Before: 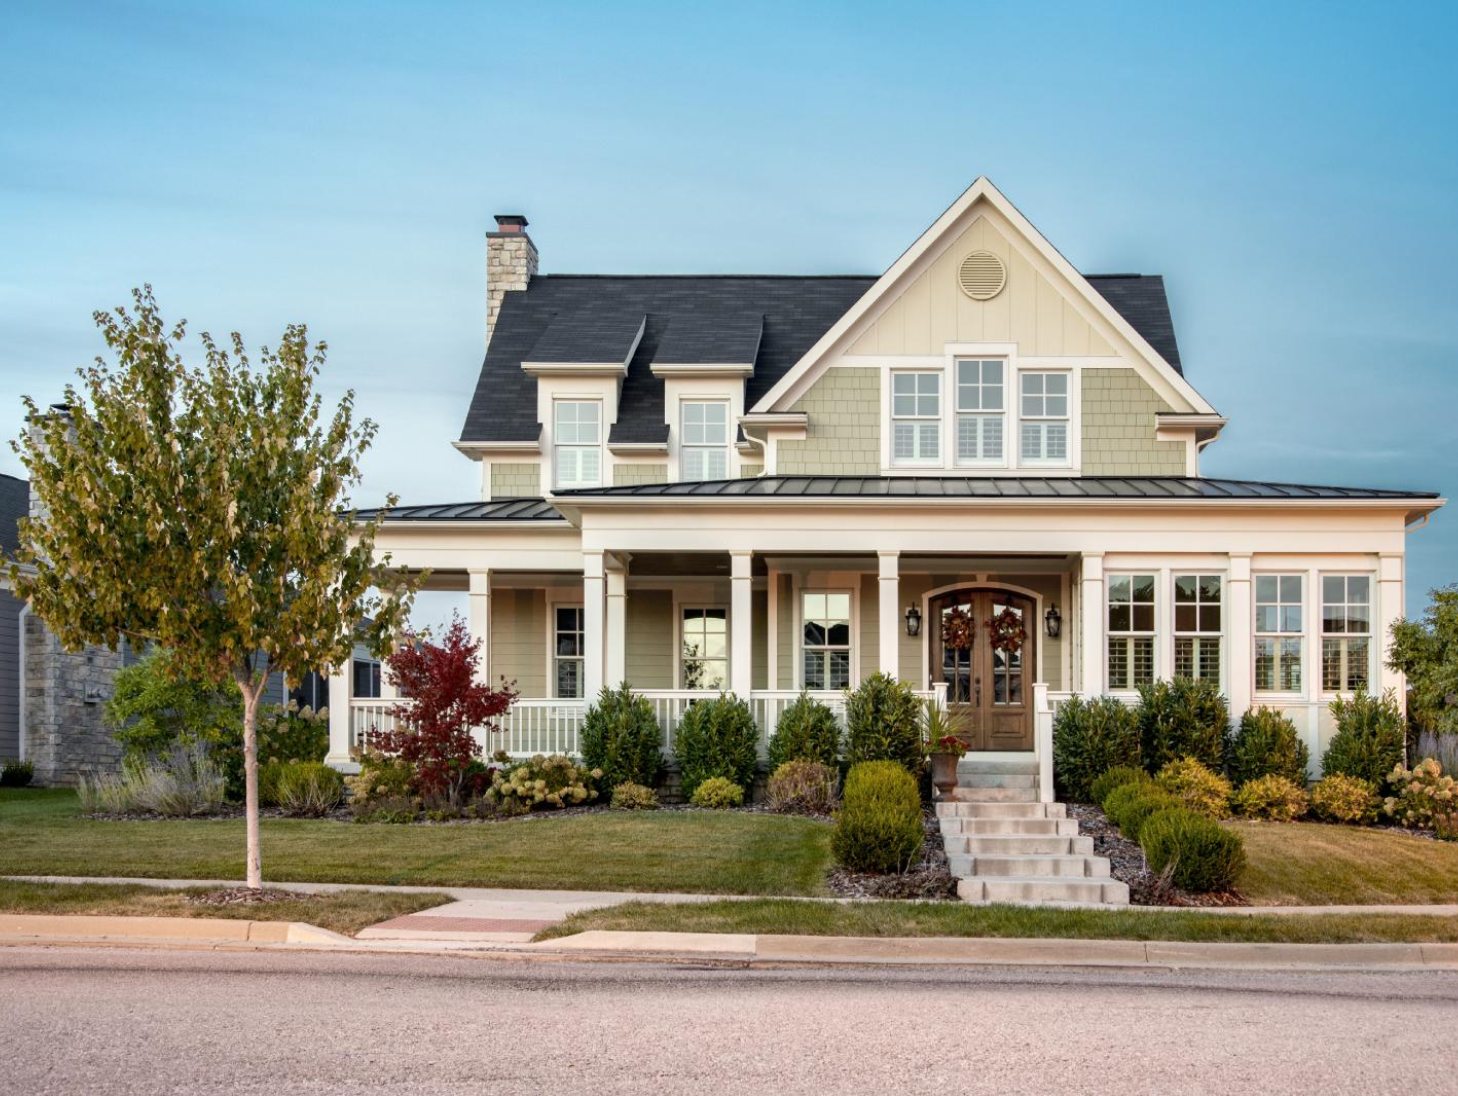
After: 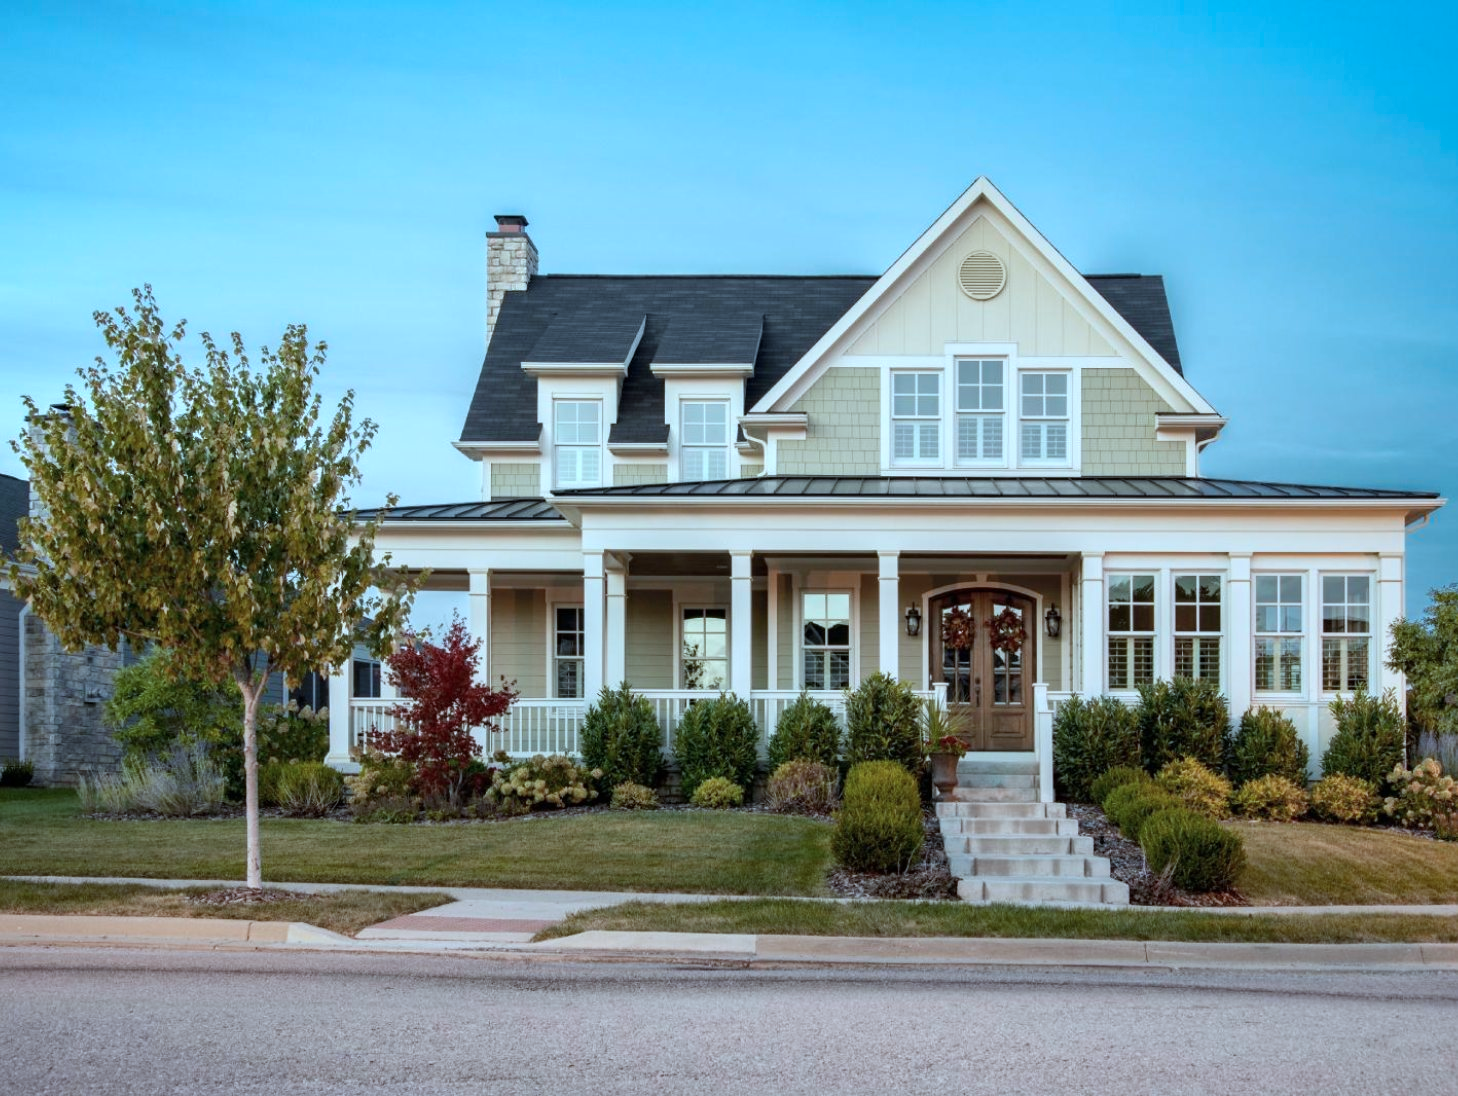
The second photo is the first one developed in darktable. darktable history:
color correction: highlights a* -11.71, highlights b* -15.58
graduated density: rotation -180°, offset 24.95
white balance: red 1.009, blue 1.027
